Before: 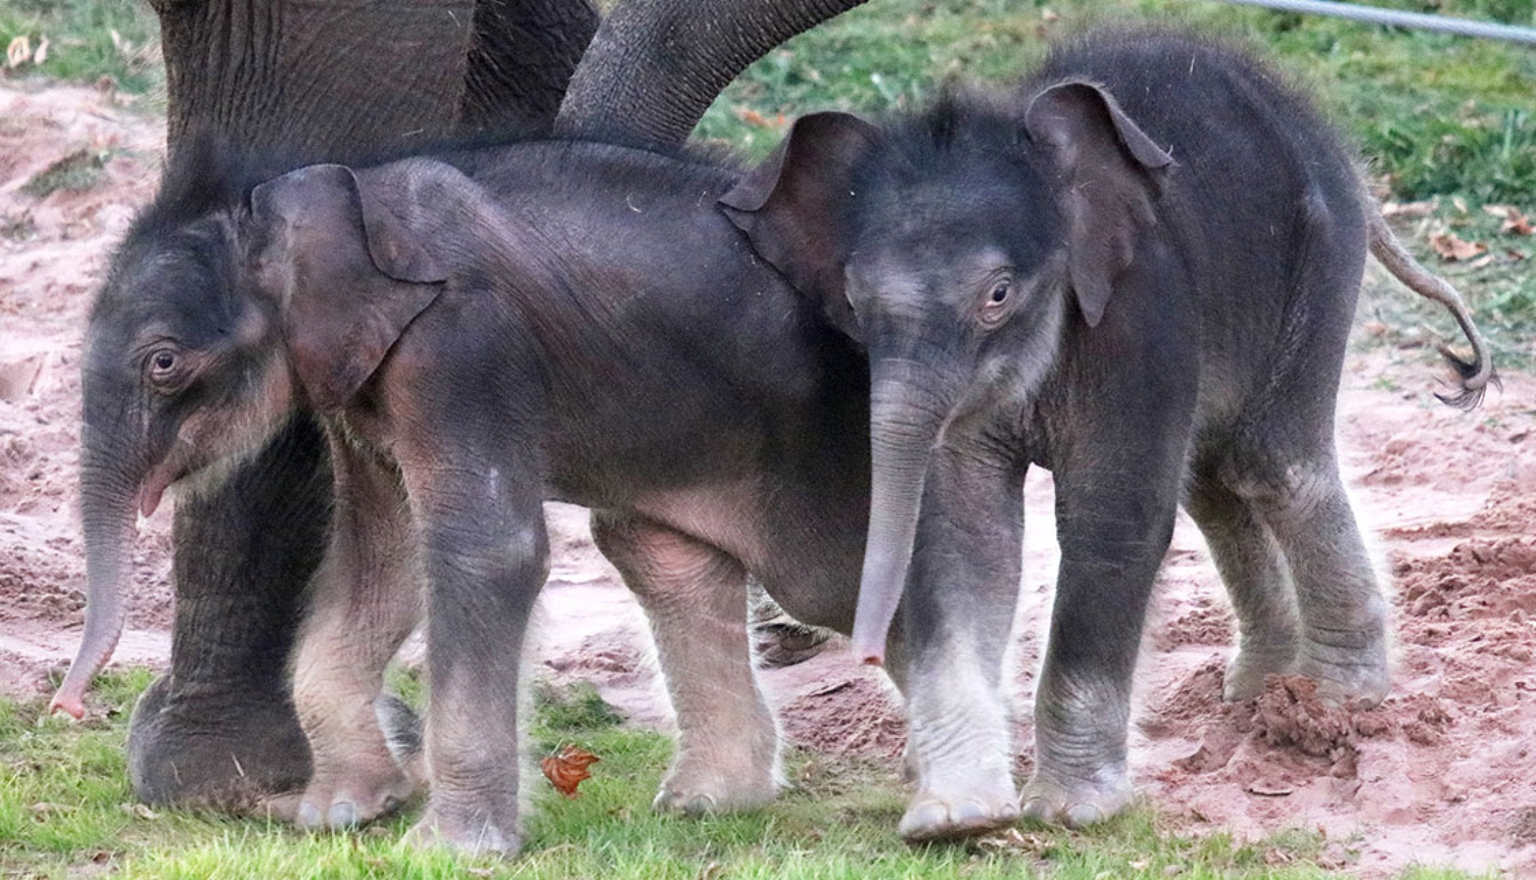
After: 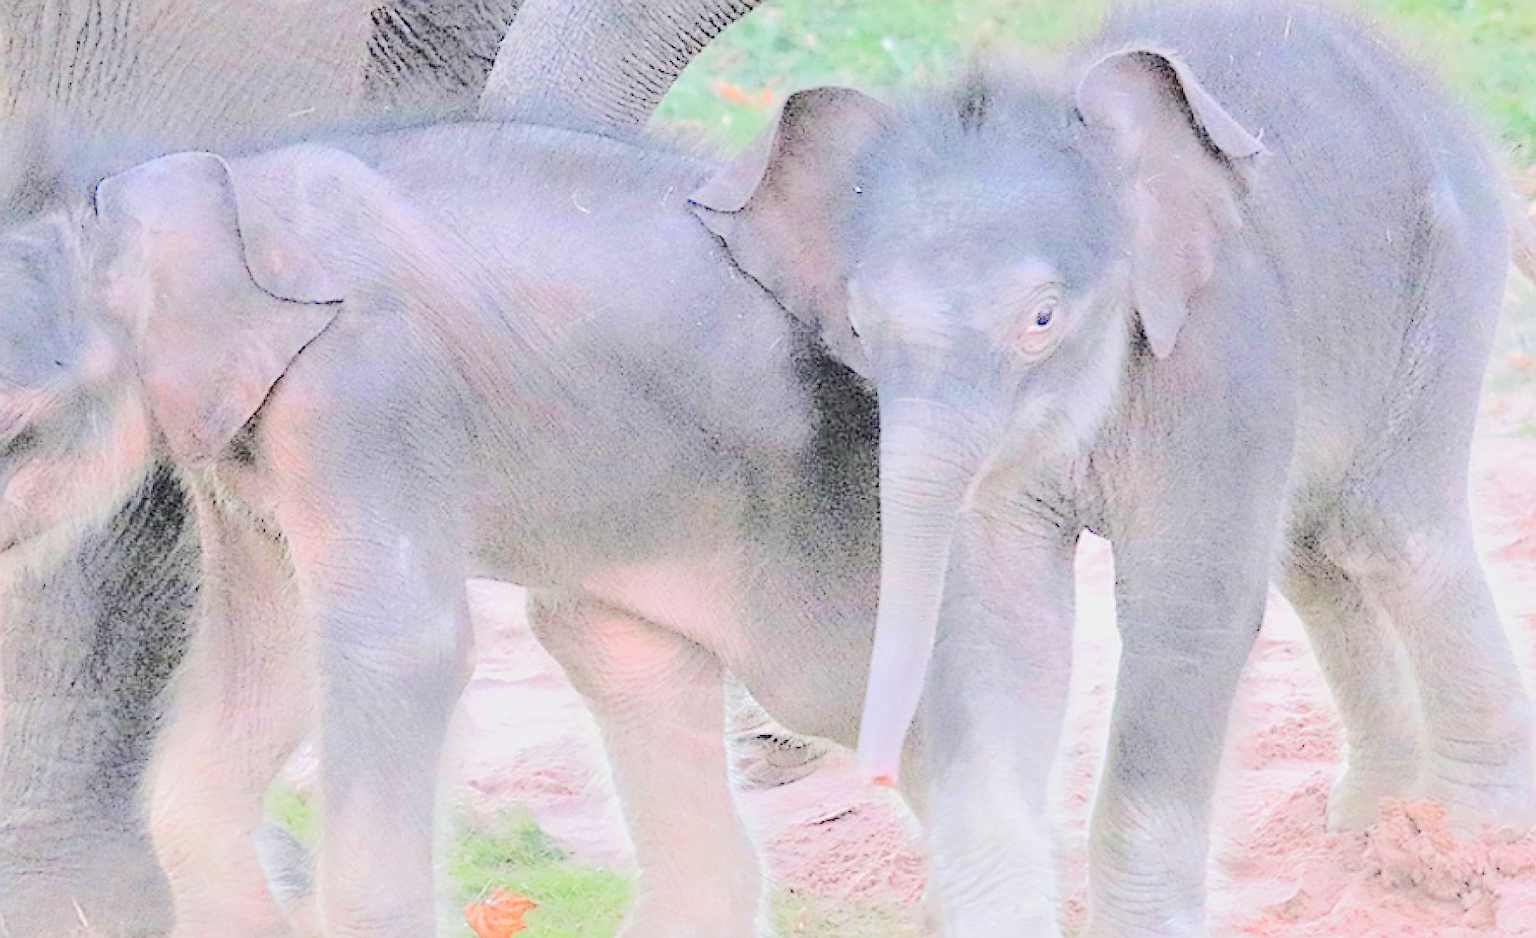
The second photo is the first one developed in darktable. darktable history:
crop: left 11.365%, top 5.029%, right 9.597%, bottom 10.625%
tone equalizer: -8 EV -0.001 EV, -7 EV 0.004 EV, -6 EV -0.04 EV, -5 EV 0.015 EV, -4 EV -0.019 EV, -3 EV 0.029 EV, -2 EV -0.081 EV, -1 EV -0.3 EV, +0 EV -0.602 EV
tone curve: curves: ch0 [(0, 0) (0.003, 0.169) (0.011, 0.169) (0.025, 0.169) (0.044, 0.173) (0.069, 0.178) (0.1, 0.183) (0.136, 0.185) (0.177, 0.197) (0.224, 0.227) (0.277, 0.292) (0.335, 0.391) (0.399, 0.491) (0.468, 0.592) (0.543, 0.672) (0.623, 0.734) (0.709, 0.785) (0.801, 0.844) (0.898, 0.893) (1, 1)], color space Lab, linked channels, preserve colors none
contrast brightness saturation: brightness 0.987
sharpen: on, module defaults
color correction: highlights a* -0.272, highlights b* -0.067
